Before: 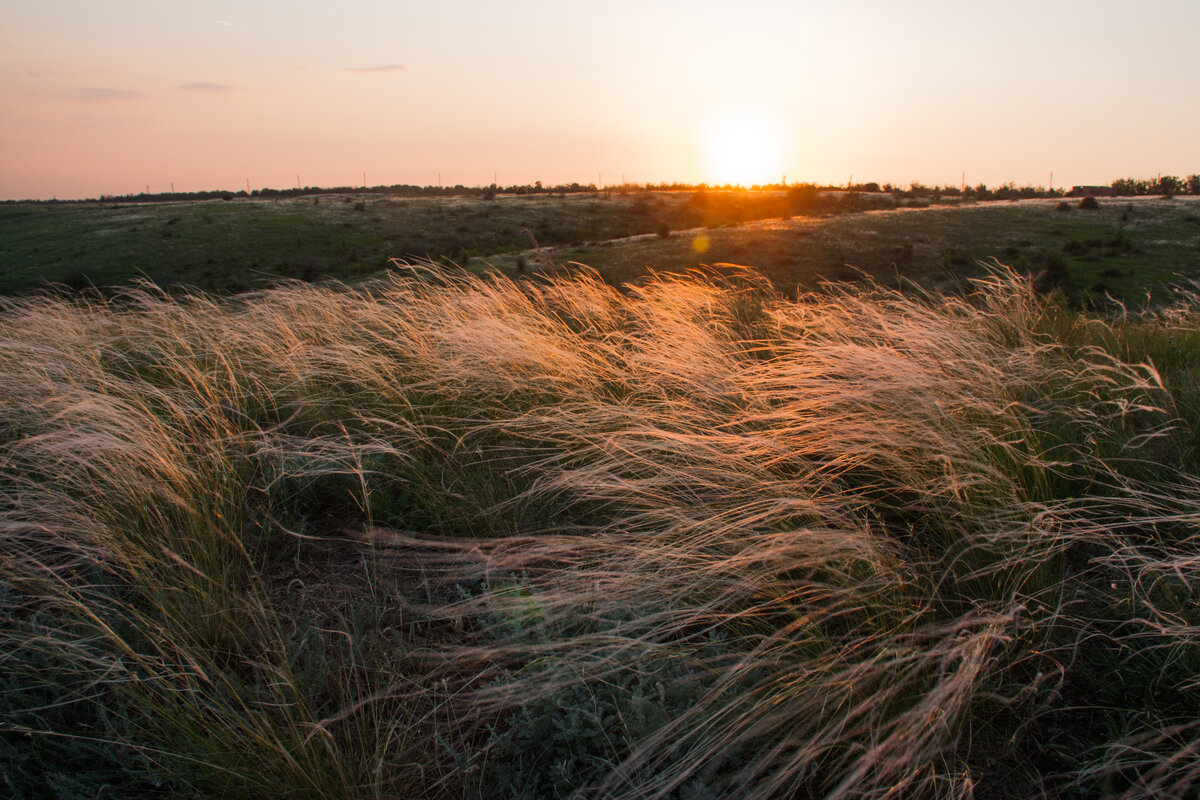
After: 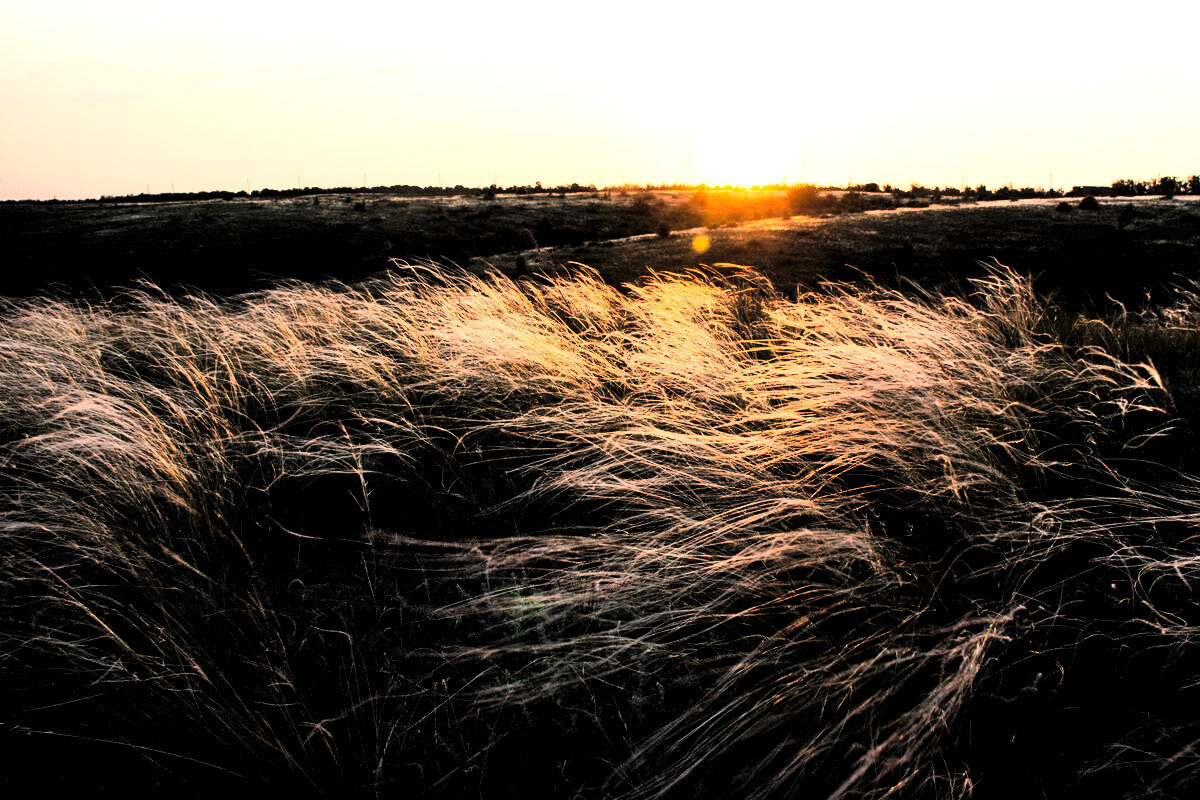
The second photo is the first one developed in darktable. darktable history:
levels: levels [0.101, 0.578, 0.953]
rgb curve: curves: ch0 [(0, 0) (0.21, 0.15) (0.24, 0.21) (0.5, 0.75) (0.75, 0.96) (0.89, 0.99) (1, 1)]; ch1 [(0, 0.02) (0.21, 0.13) (0.25, 0.2) (0.5, 0.67) (0.75, 0.9) (0.89, 0.97) (1, 1)]; ch2 [(0, 0.02) (0.21, 0.13) (0.25, 0.2) (0.5, 0.67) (0.75, 0.9) (0.89, 0.97) (1, 1)], compensate middle gray true
